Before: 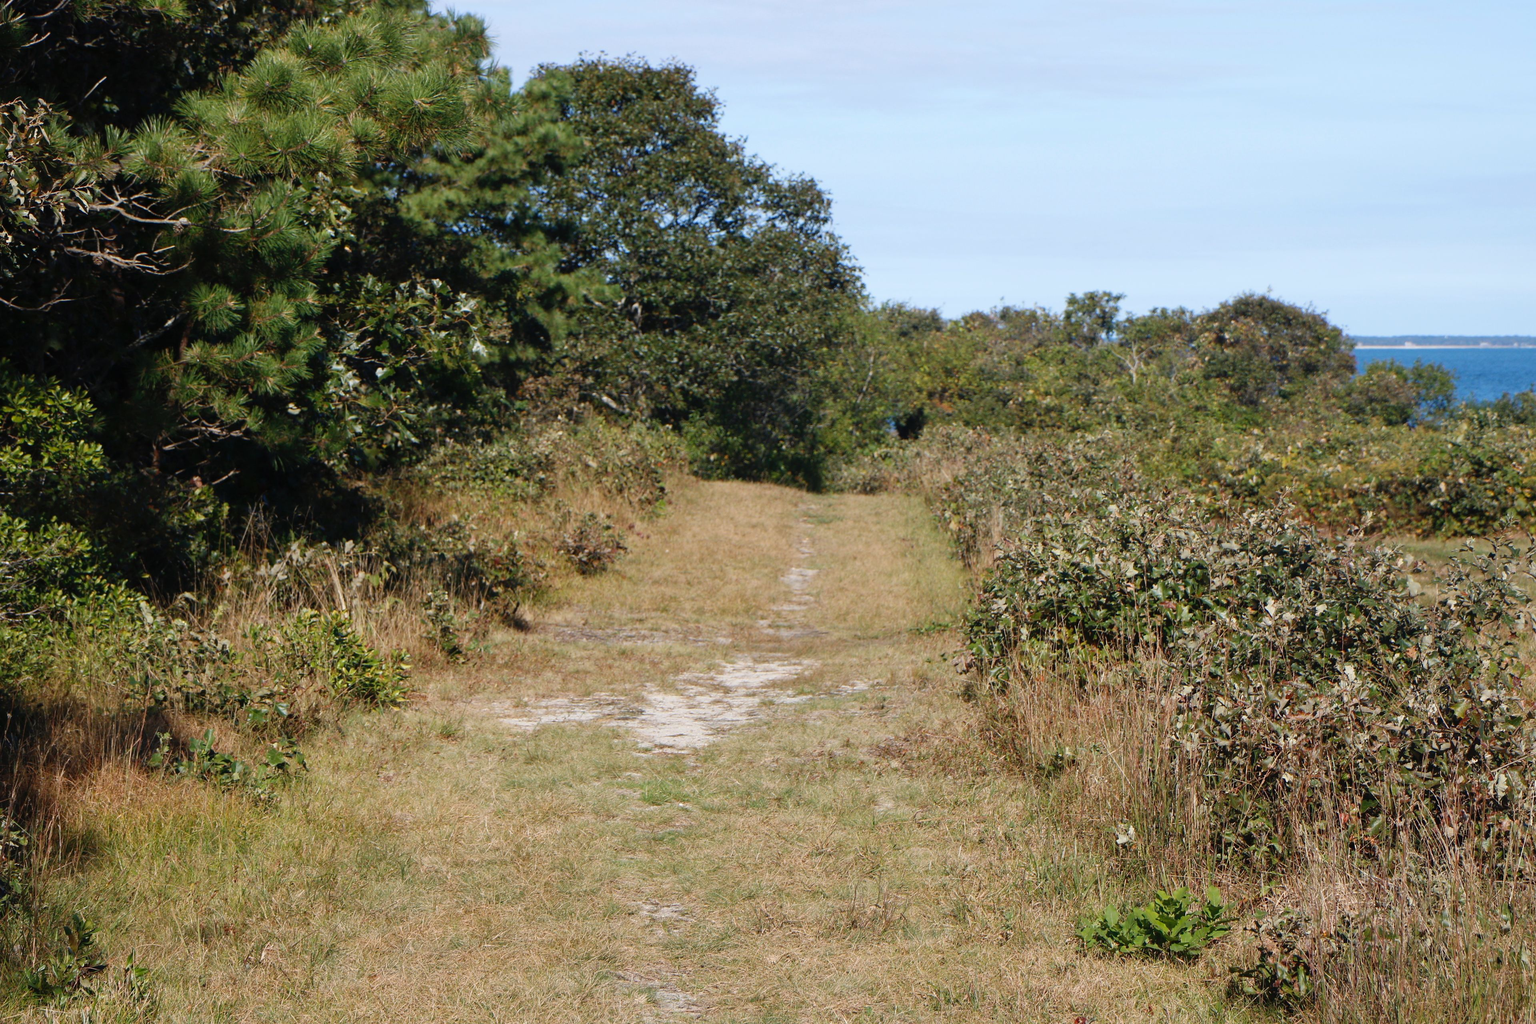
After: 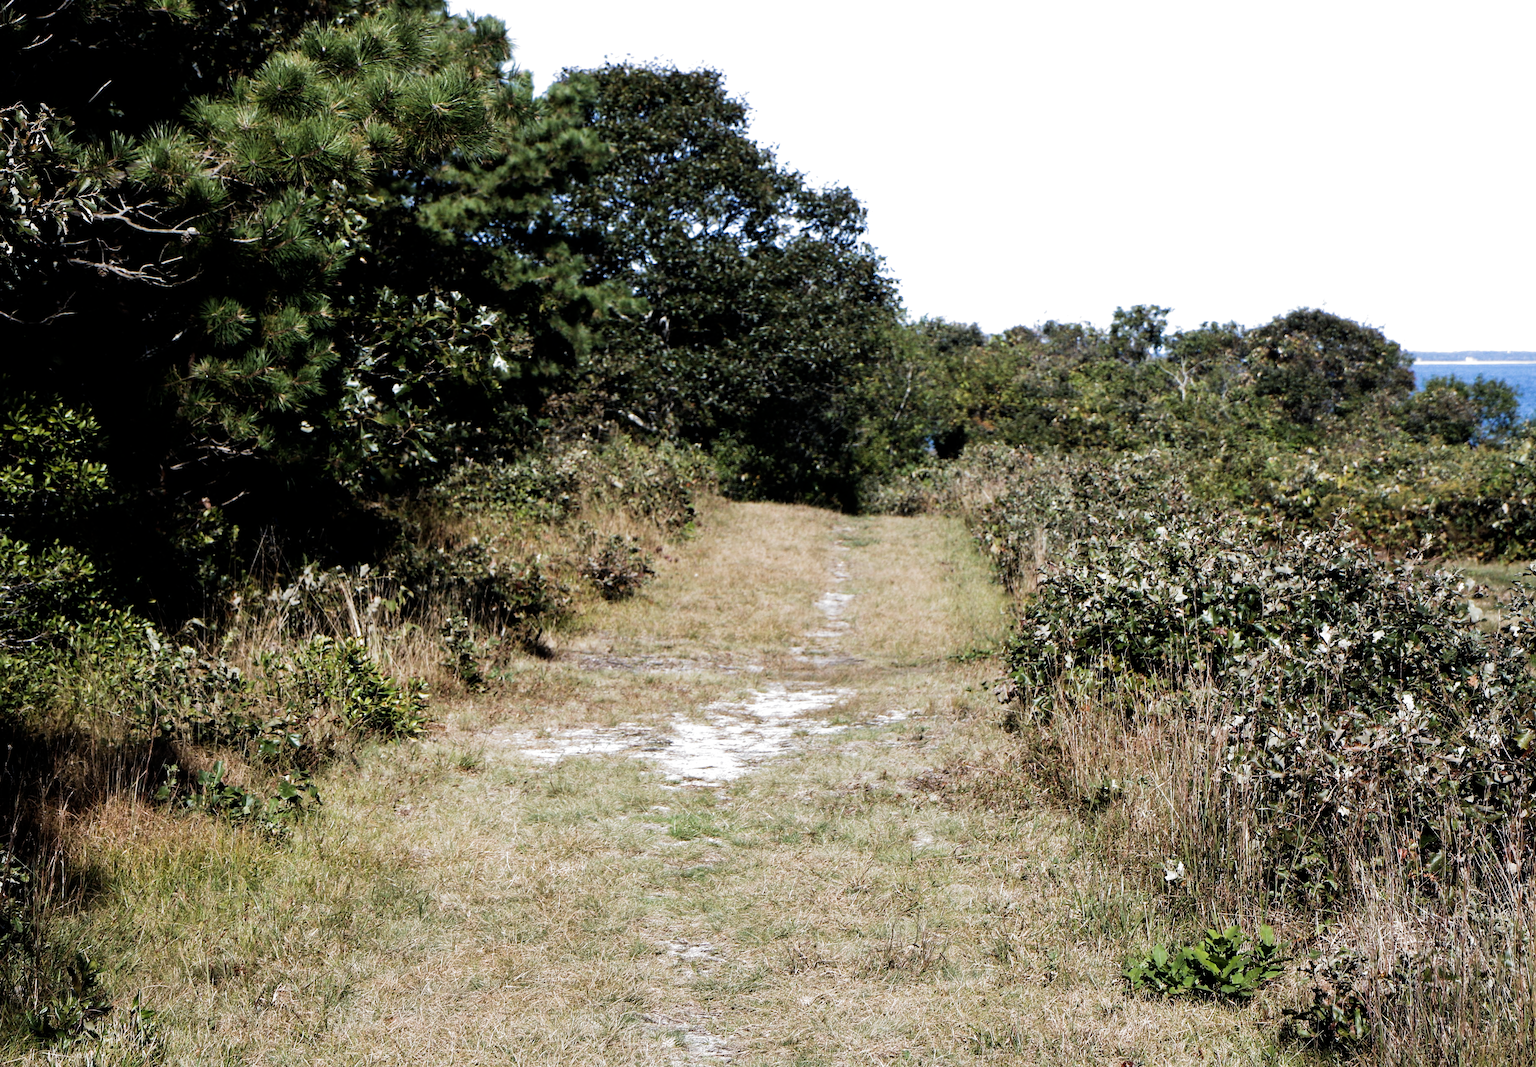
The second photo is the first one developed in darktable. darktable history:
levels: levels [0, 0.51, 1]
crop: right 4.126%, bottom 0.031%
white balance: red 0.954, blue 1.079
filmic rgb: black relative exposure -8.2 EV, white relative exposure 2.2 EV, threshold 3 EV, hardness 7.11, latitude 75%, contrast 1.325, highlights saturation mix -2%, shadows ↔ highlights balance 30%, preserve chrominance RGB euclidean norm, color science v5 (2021), contrast in shadows safe, contrast in highlights safe, enable highlight reconstruction true
exposure: compensate highlight preservation false
tone equalizer: -8 EV -0.417 EV, -7 EV -0.389 EV, -6 EV -0.333 EV, -5 EV -0.222 EV, -3 EV 0.222 EV, -2 EV 0.333 EV, -1 EV 0.389 EV, +0 EV 0.417 EV, edges refinement/feathering 500, mask exposure compensation -1.57 EV, preserve details no
